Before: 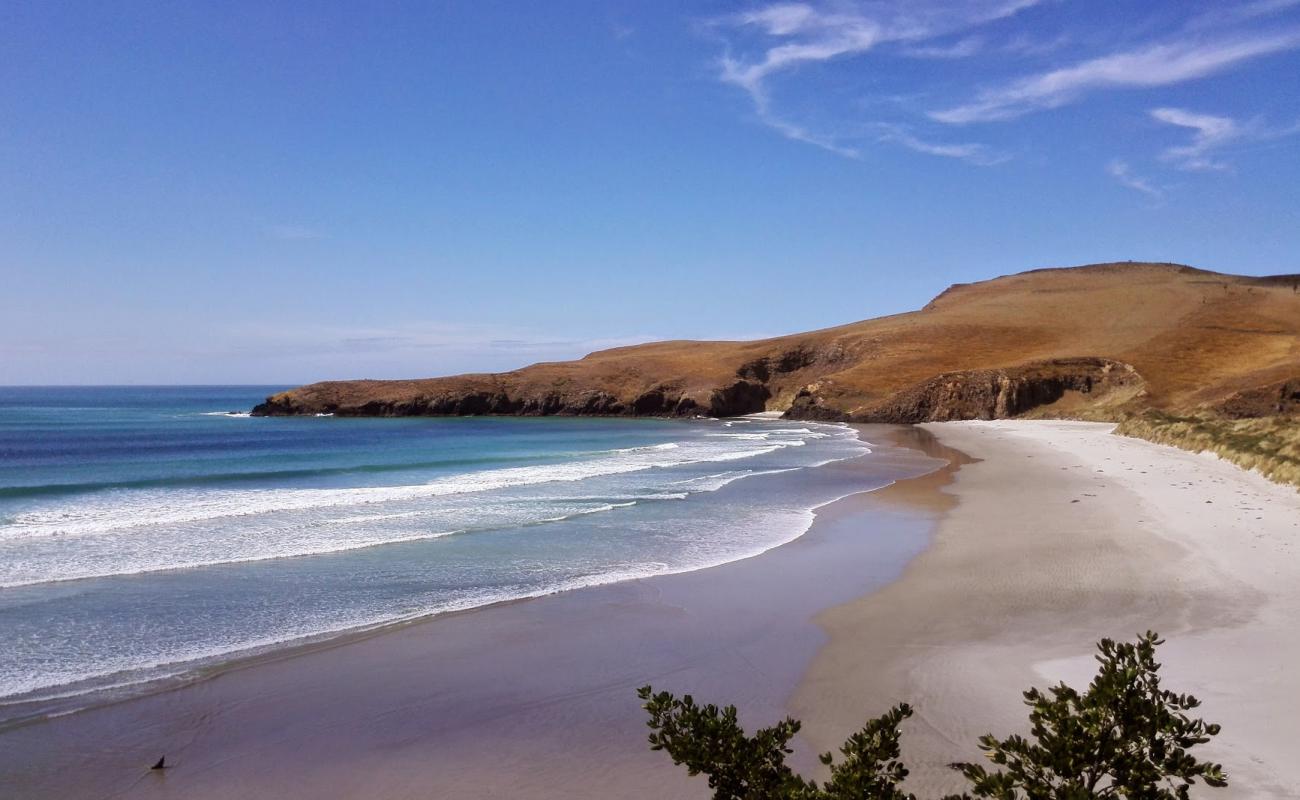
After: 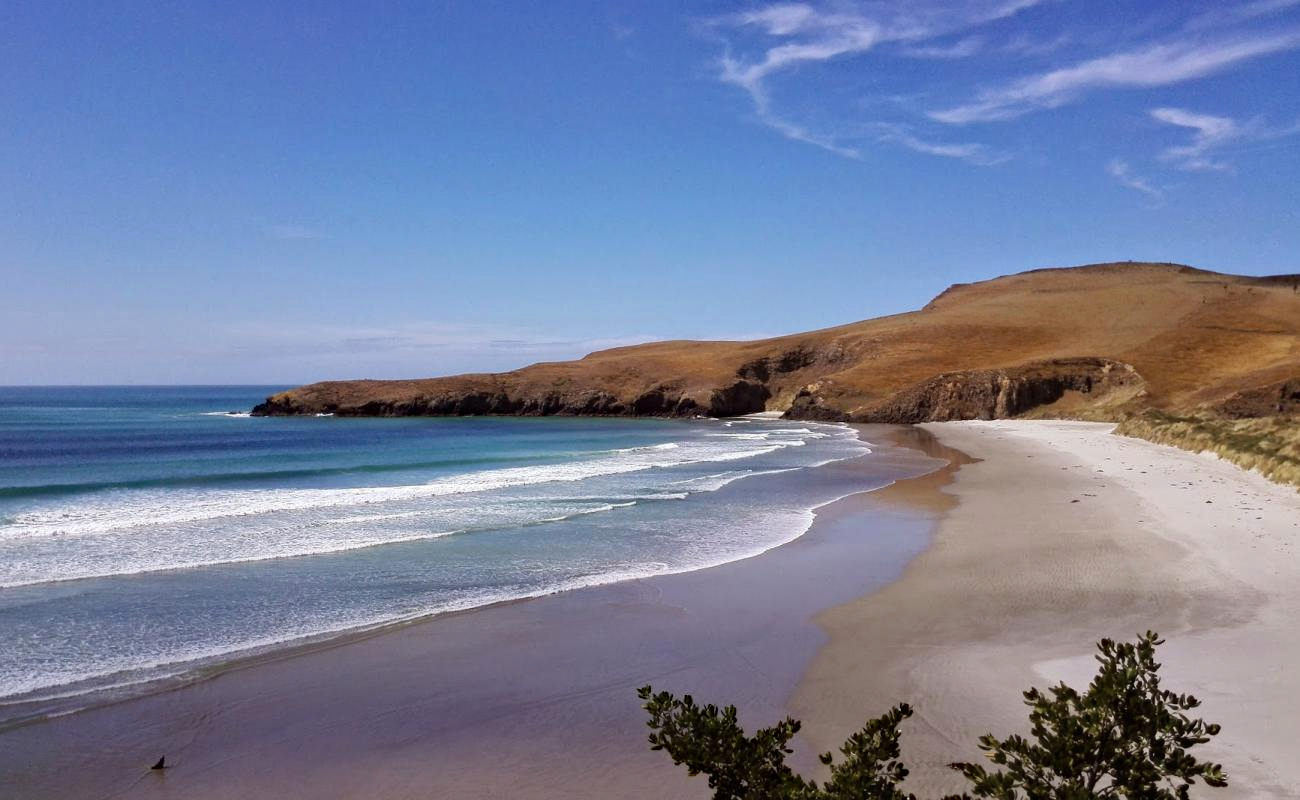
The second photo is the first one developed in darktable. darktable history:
contrast brightness saturation: saturation -0.069
haze removal: adaptive false
